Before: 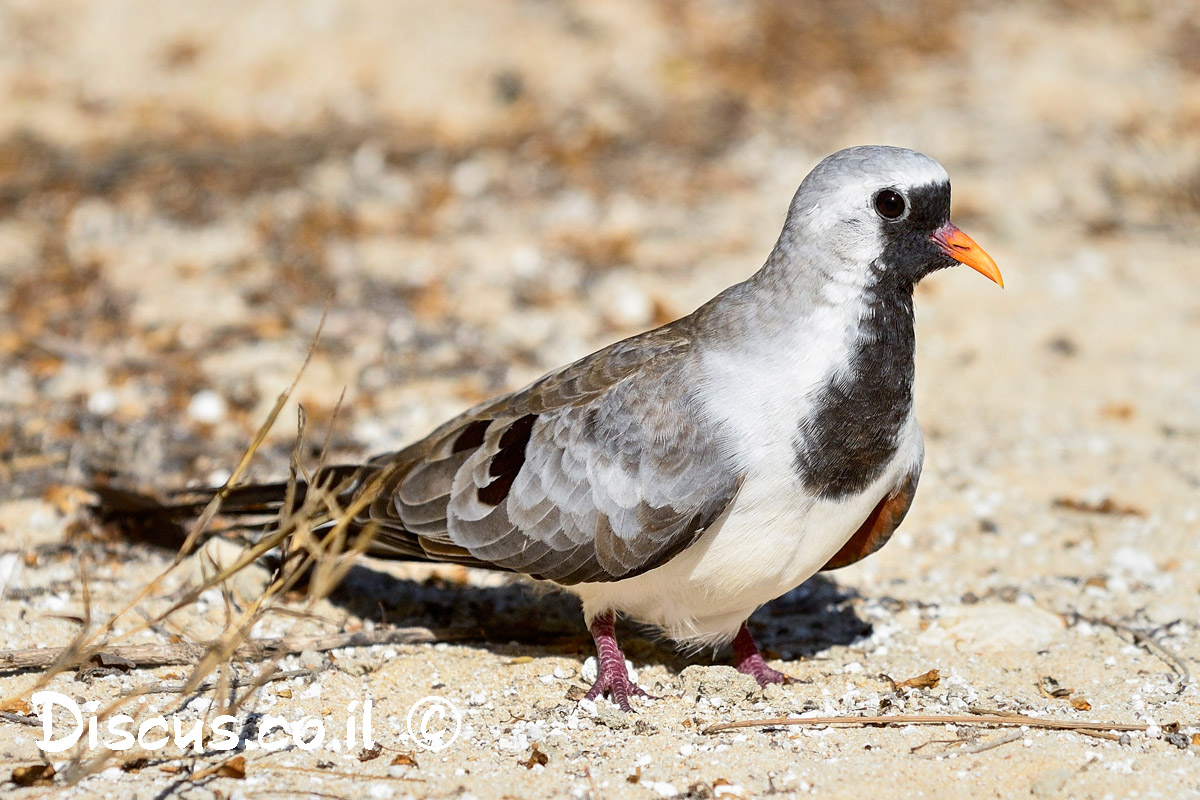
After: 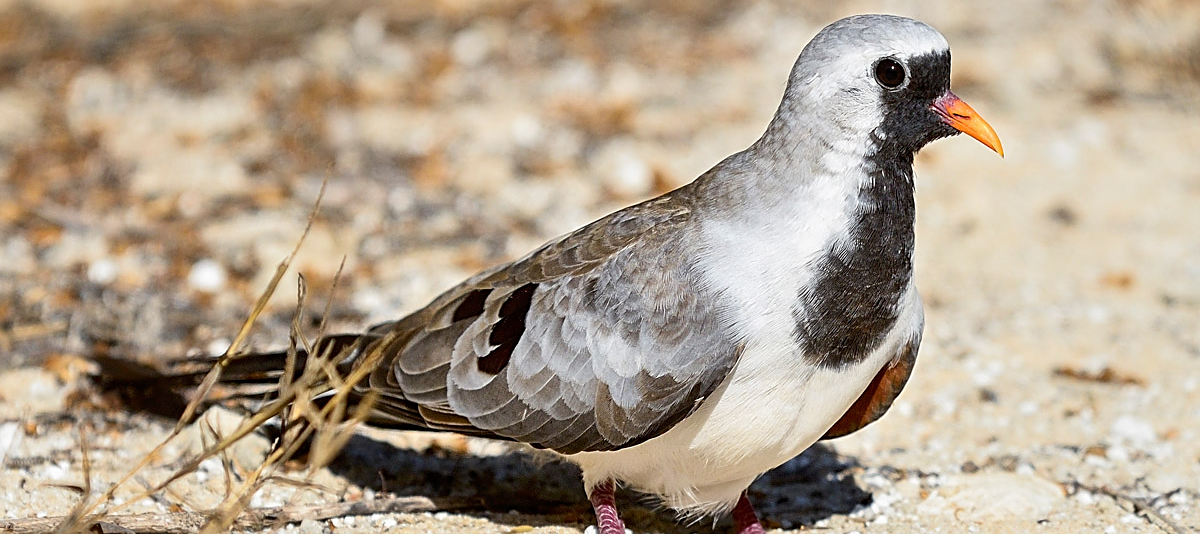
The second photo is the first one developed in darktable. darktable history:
crop: top 16.407%, bottom 16.736%
sharpen: on, module defaults
